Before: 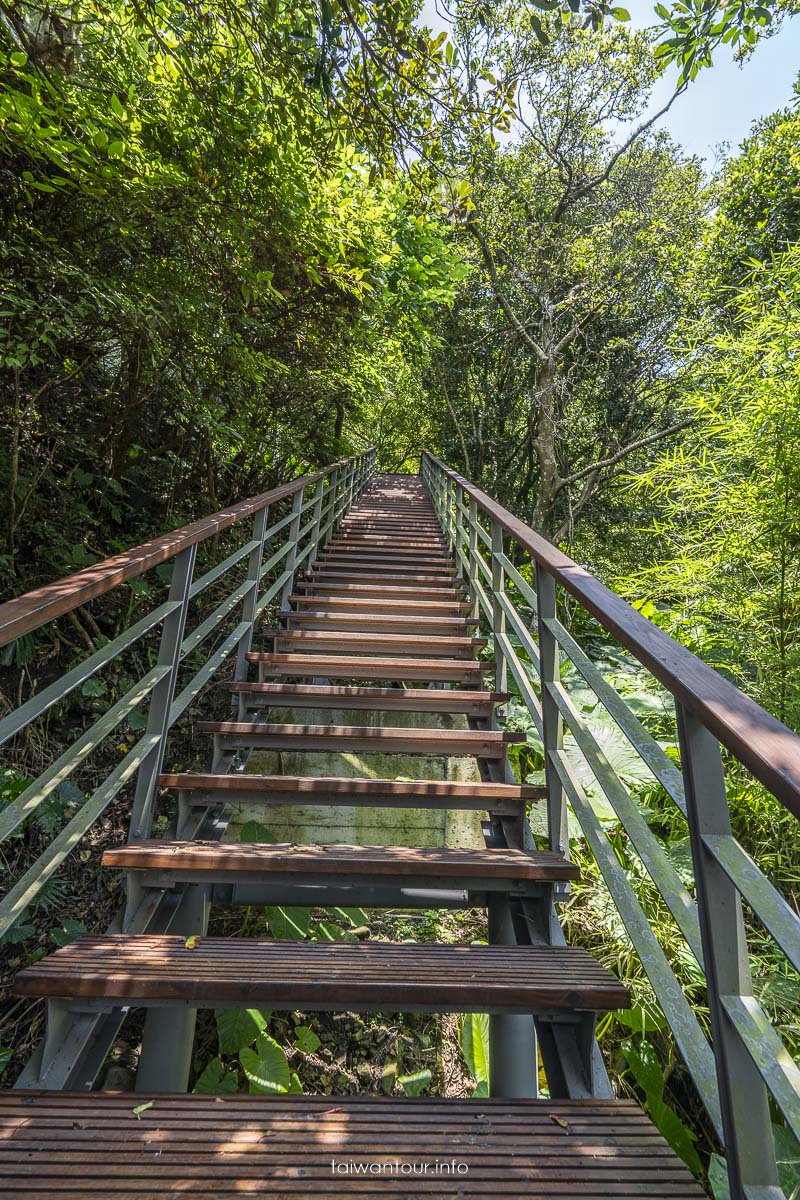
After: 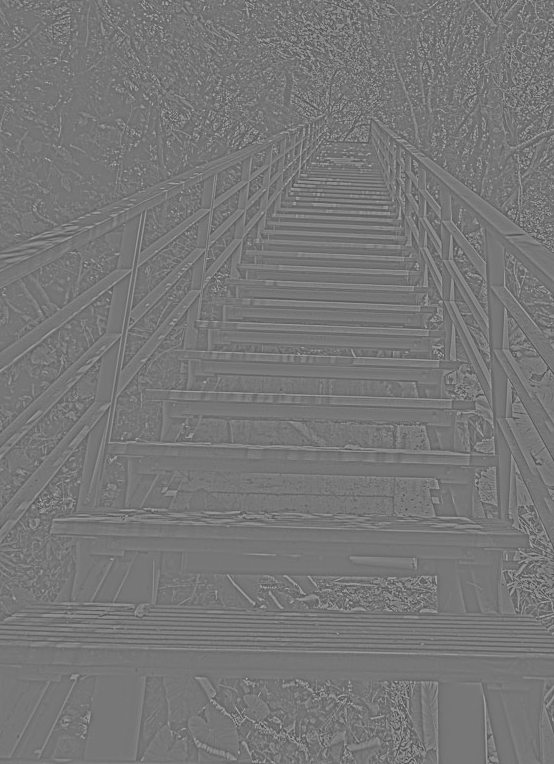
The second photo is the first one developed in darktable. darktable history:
highpass: sharpness 9.84%, contrast boost 9.94%
crop: left 6.488%, top 27.668%, right 24.183%, bottom 8.656%
